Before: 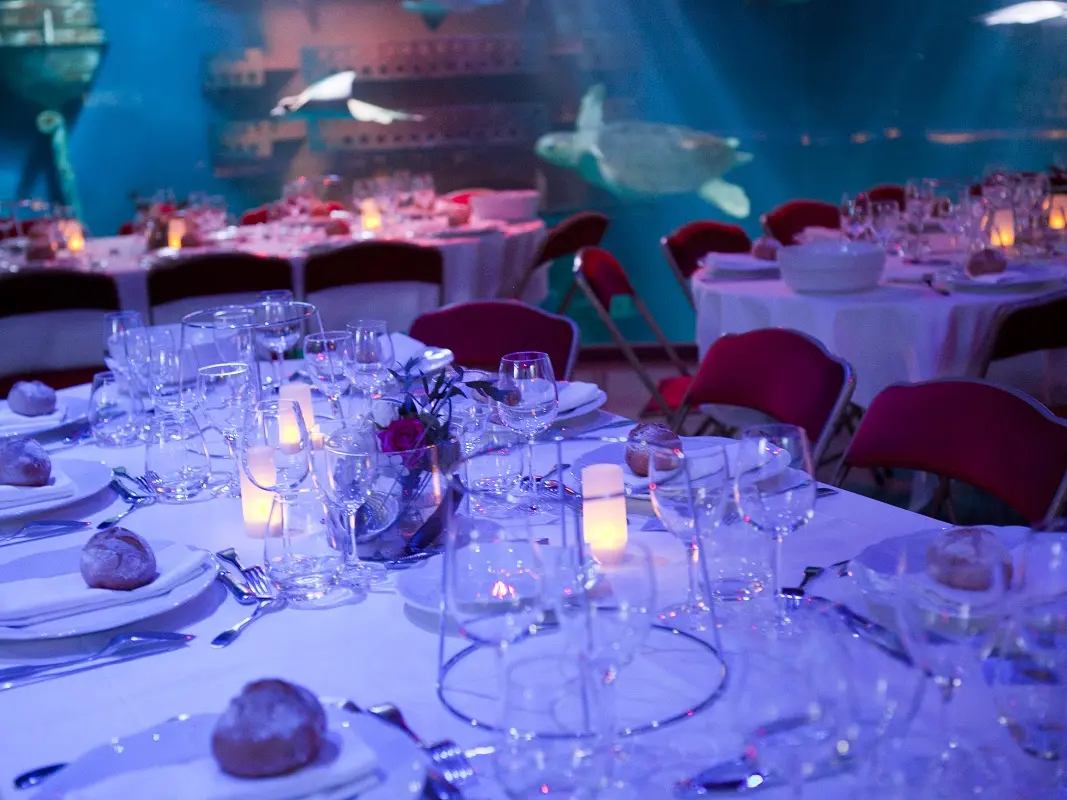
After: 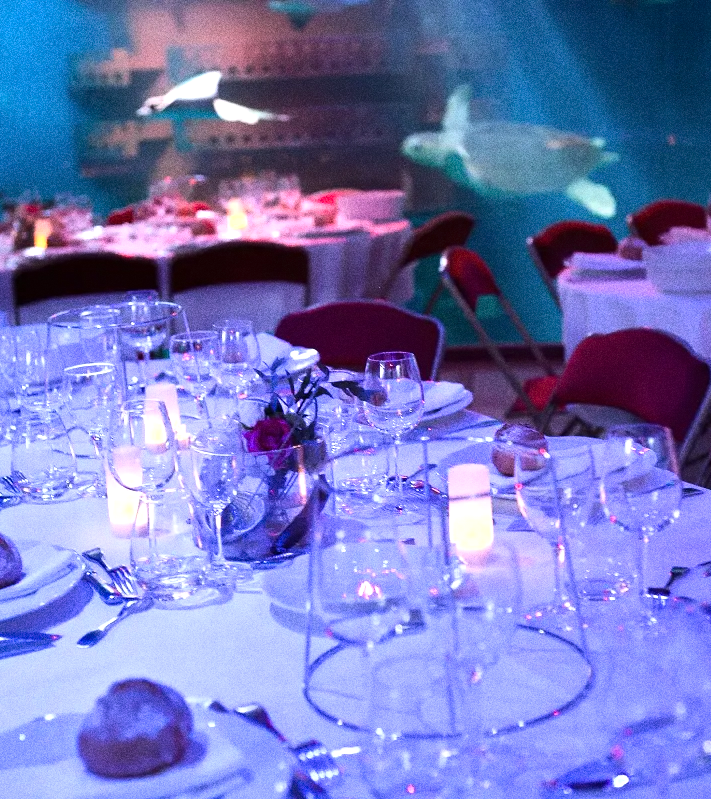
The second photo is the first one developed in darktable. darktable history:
tone equalizer: -8 EV 0.001 EV, -7 EV -0.002 EV, -6 EV 0.002 EV, -5 EV -0.03 EV, -4 EV -0.116 EV, -3 EV -0.169 EV, -2 EV 0.24 EV, -1 EV 0.702 EV, +0 EV 0.493 EV
crop and rotate: left 12.648%, right 20.685%
grain: coarseness 0.09 ISO, strength 40%
shadows and highlights: shadows 49, highlights -41, soften with gaussian
levels: levels [0, 0.492, 0.984]
